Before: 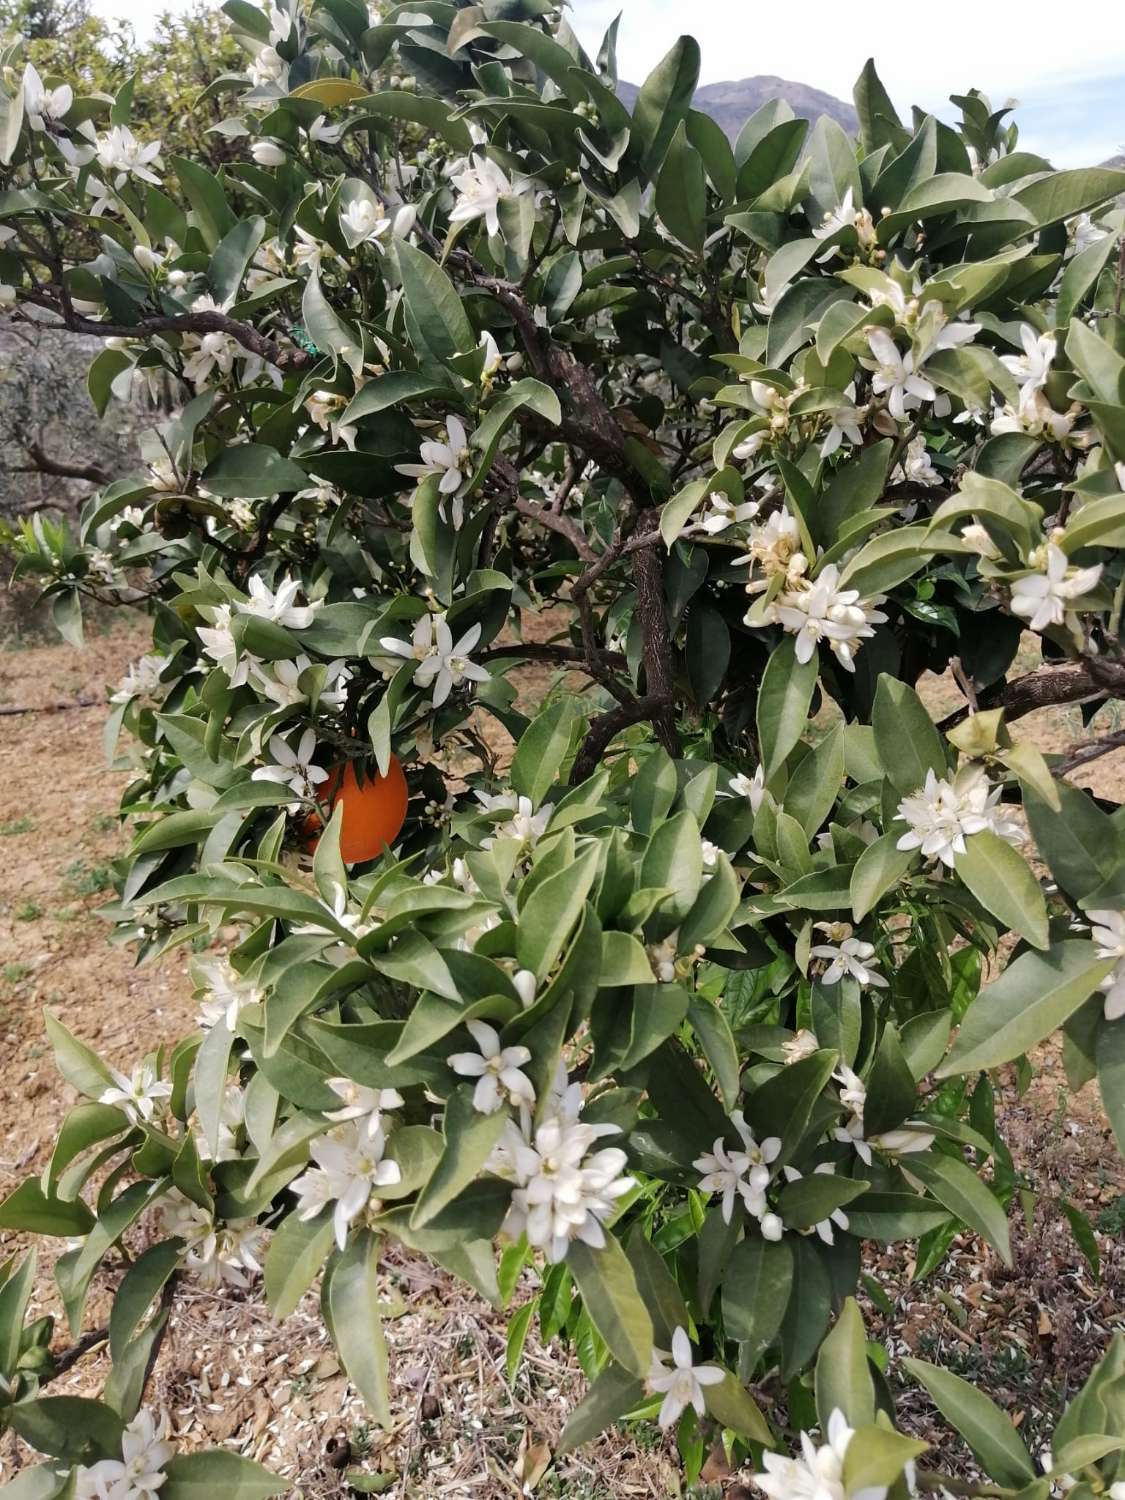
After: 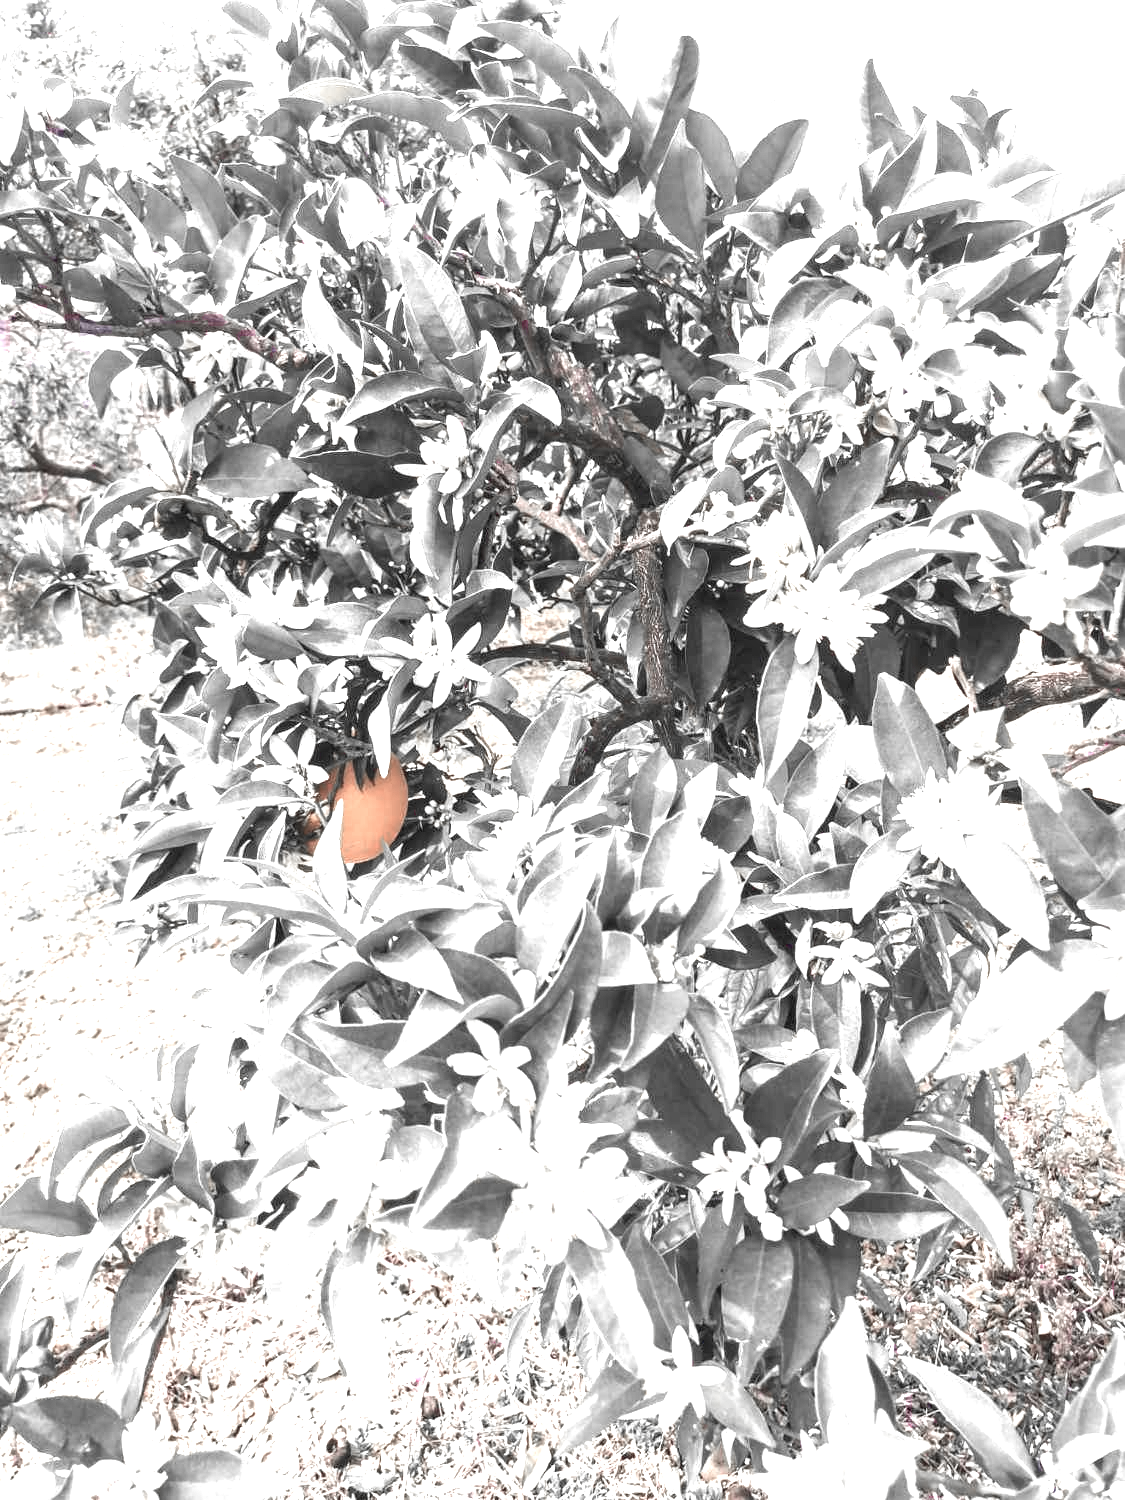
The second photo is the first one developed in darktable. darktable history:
local contrast: on, module defaults
tone equalizer: on, module defaults
exposure: black level correction 0, exposure 2.137 EV, compensate exposure bias true, compensate highlight preservation false
color zones: curves: ch0 [(0, 0.278) (0.143, 0.5) (0.286, 0.5) (0.429, 0.5) (0.571, 0.5) (0.714, 0.5) (0.857, 0.5) (1, 0.5)]; ch1 [(0, 1) (0.143, 0.165) (0.286, 0) (0.429, 0) (0.571, 0) (0.714, 0) (0.857, 0.5) (1, 0.5)]; ch2 [(0, 0.508) (0.143, 0.5) (0.286, 0.5) (0.429, 0.5) (0.571, 0.5) (0.714, 0.5) (0.857, 0.5) (1, 0.5)]
